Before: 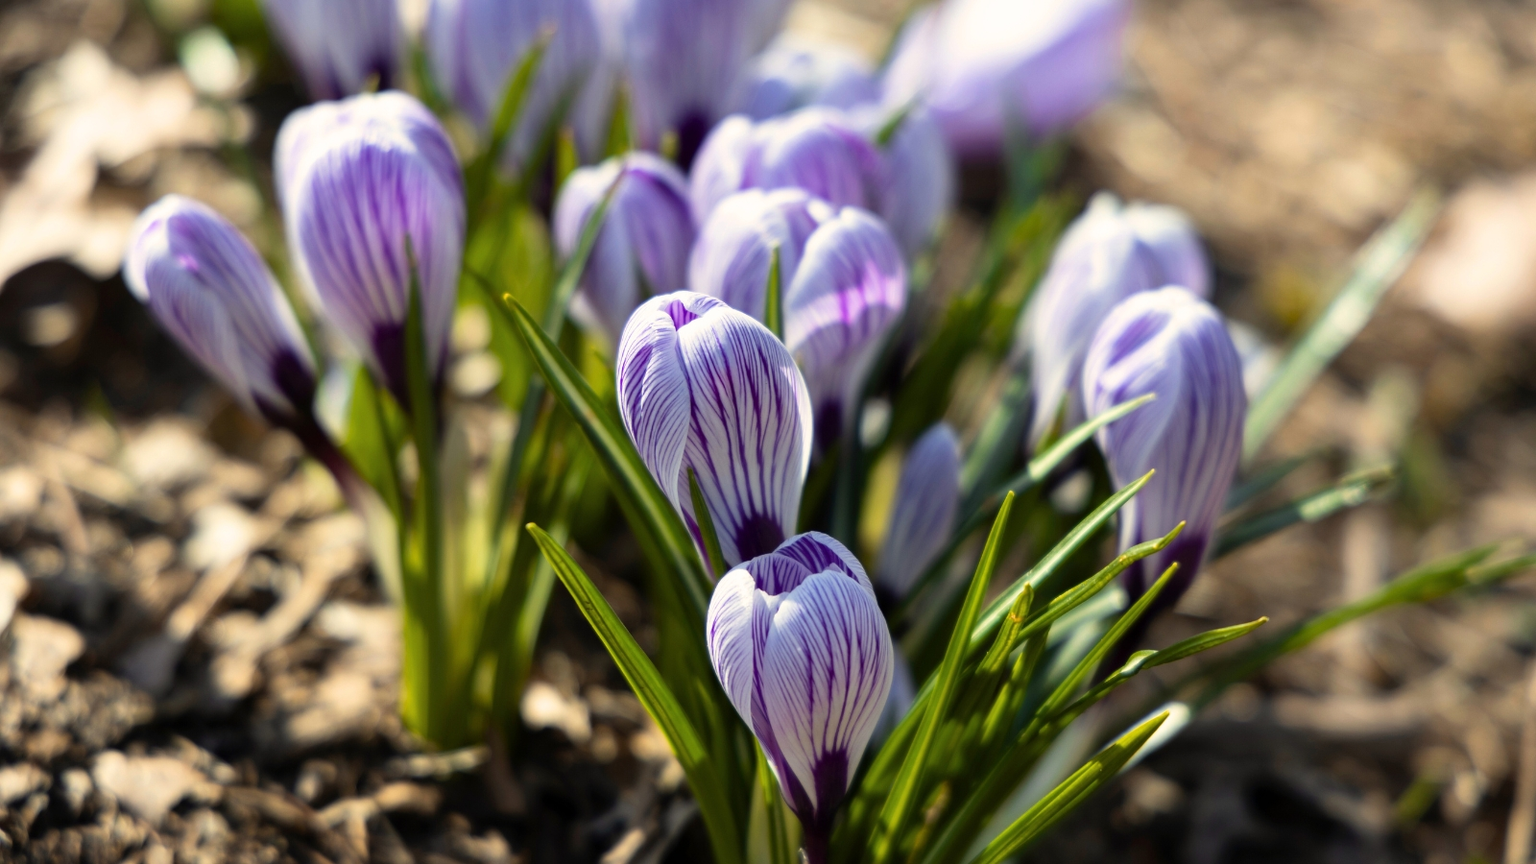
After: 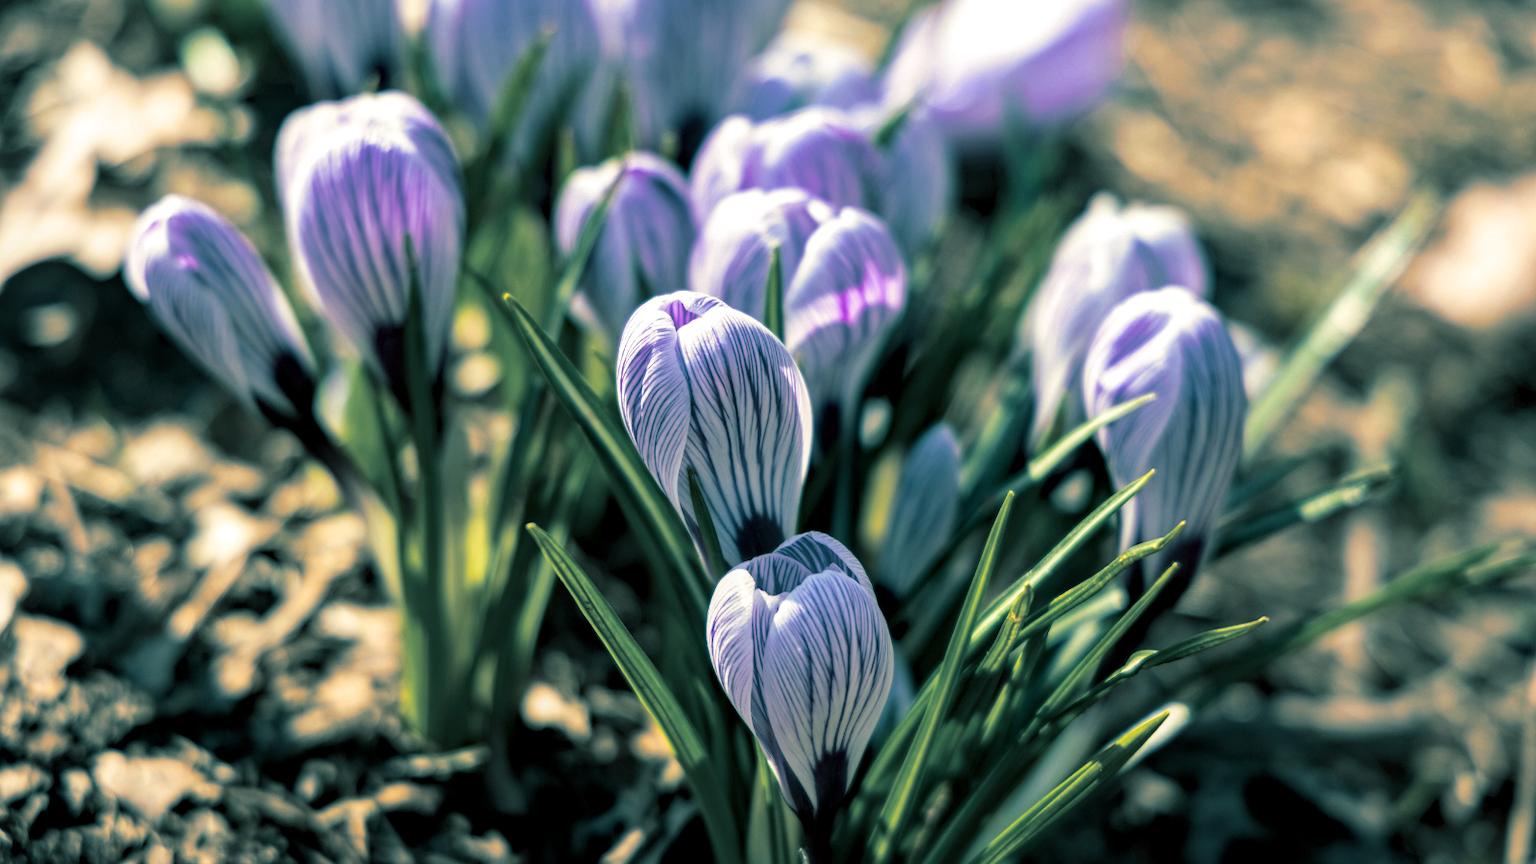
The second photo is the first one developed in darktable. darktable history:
local contrast: detail 130%
split-toning: shadows › hue 186.43°, highlights › hue 49.29°, compress 30.29%
haze removal: compatibility mode true, adaptive false
